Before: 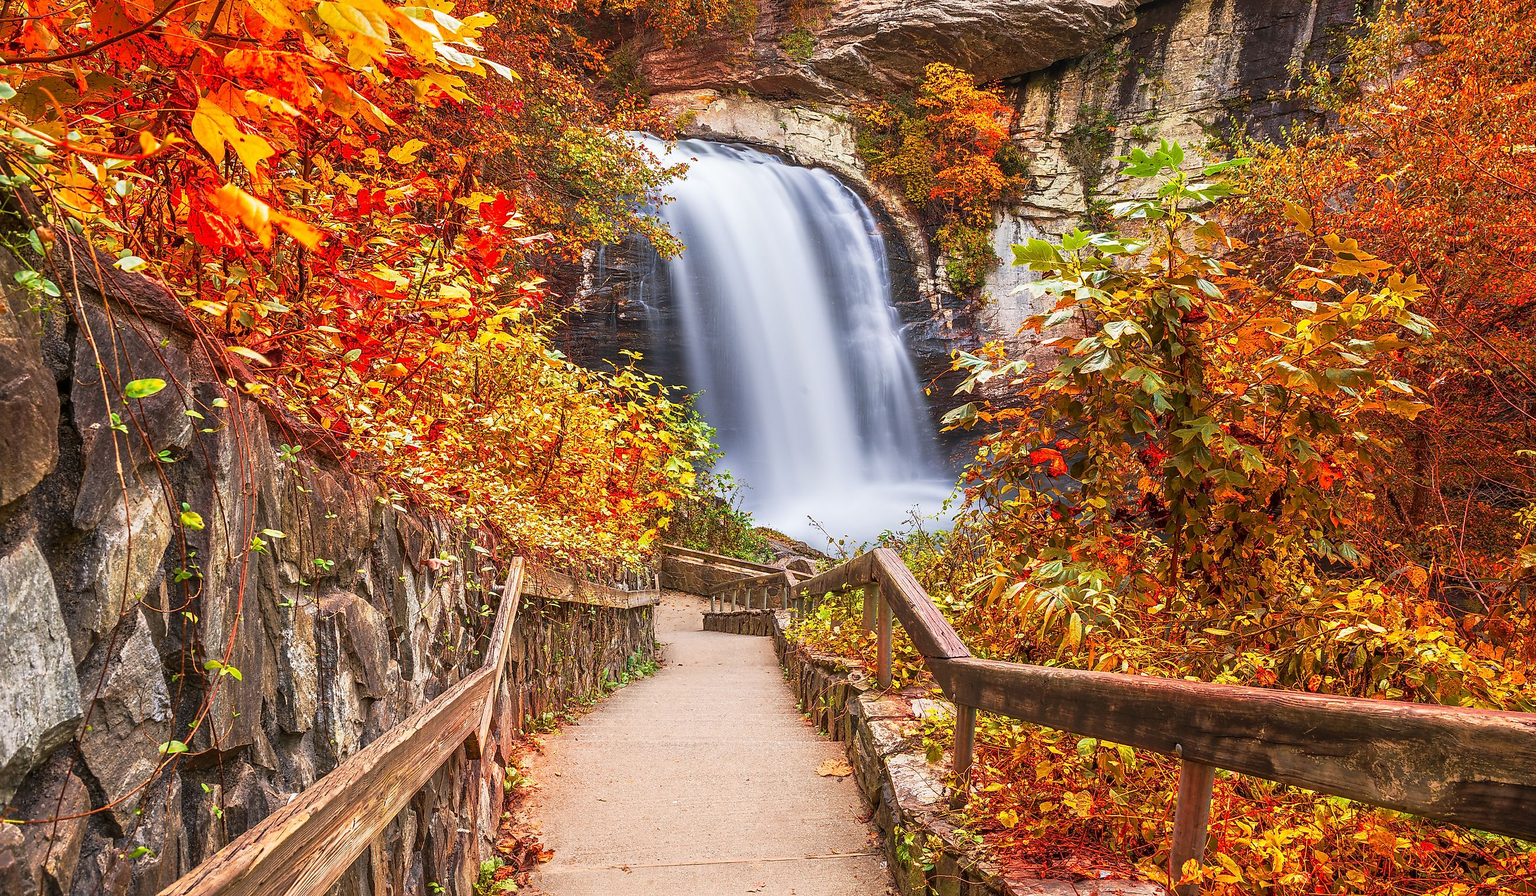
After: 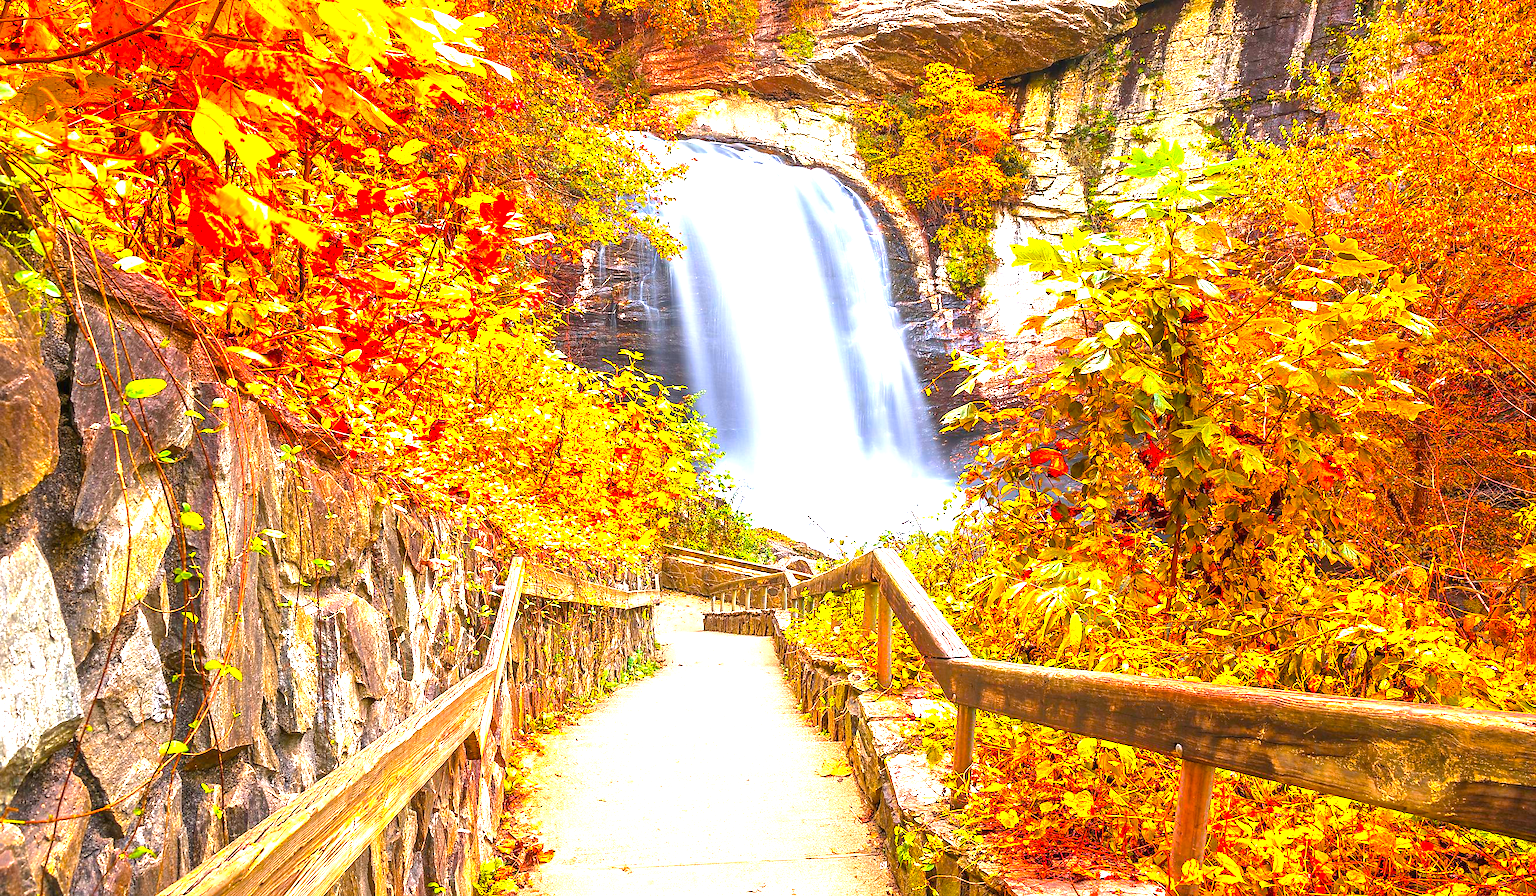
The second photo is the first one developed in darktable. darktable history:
color balance rgb: shadows lift › hue 85.87°, linear chroma grading › global chroma 19.782%, perceptual saturation grading › global saturation 31.179%
exposure: black level correction 0, exposure 1.678 EV, compensate highlight preservation false
